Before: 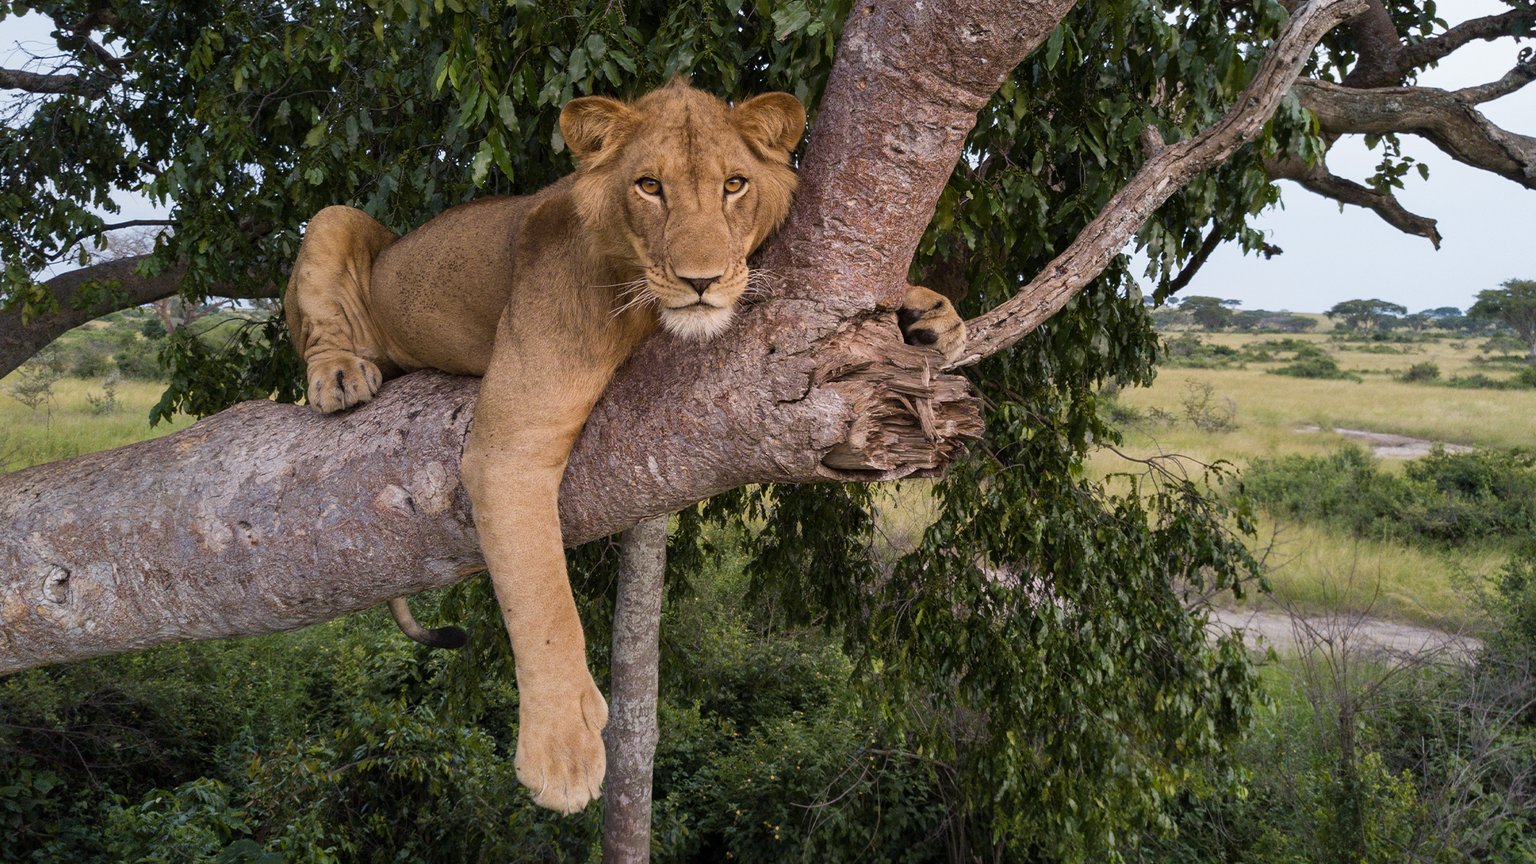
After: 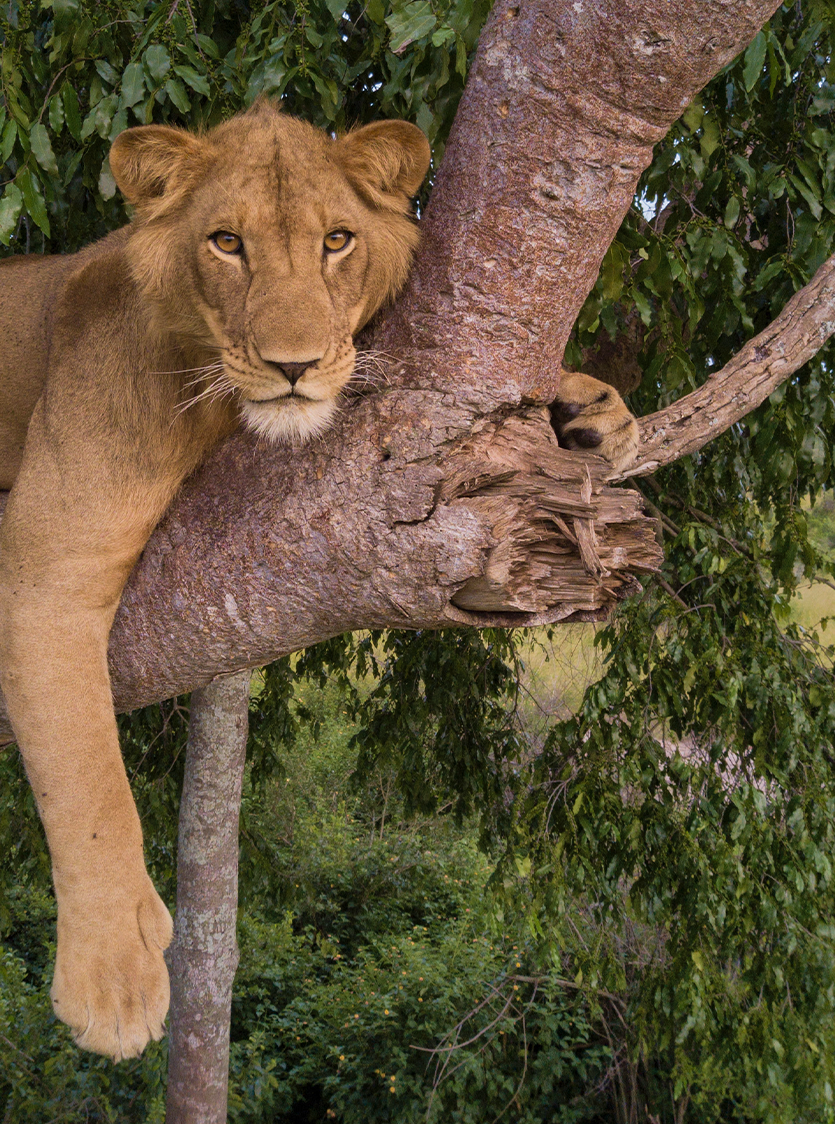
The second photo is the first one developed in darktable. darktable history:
shadows and highlights: on, module defaults
velvia: on, module defaults
crop: left 30.965%, right 27.273%
